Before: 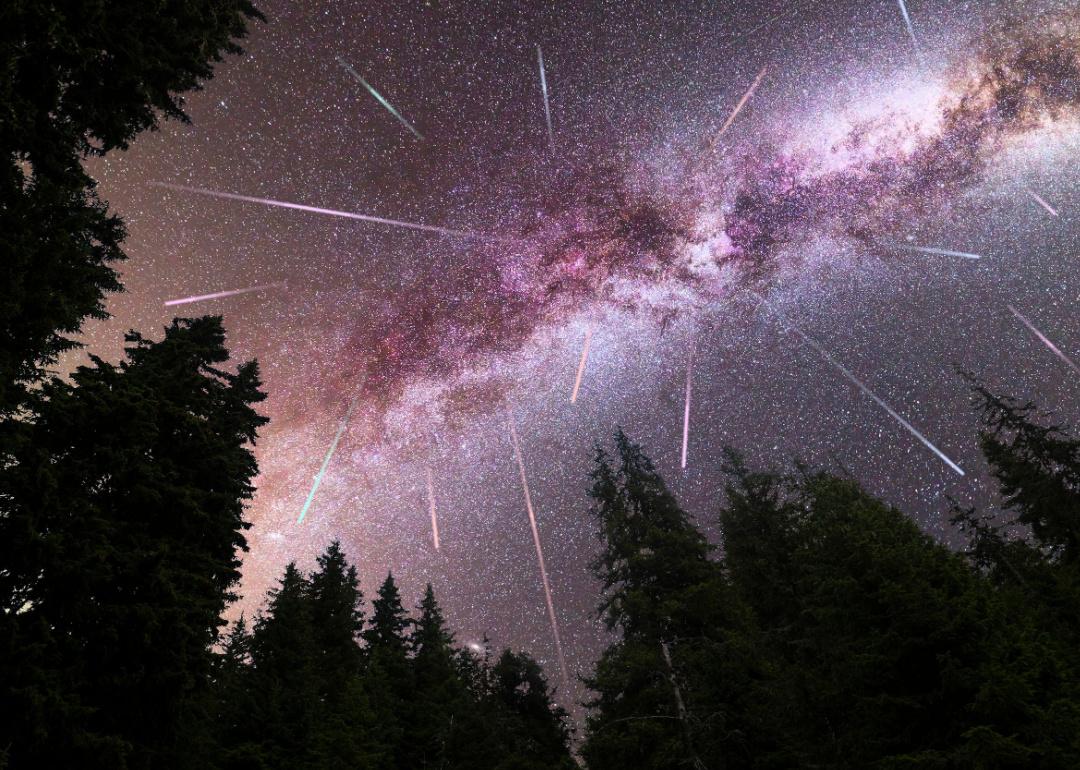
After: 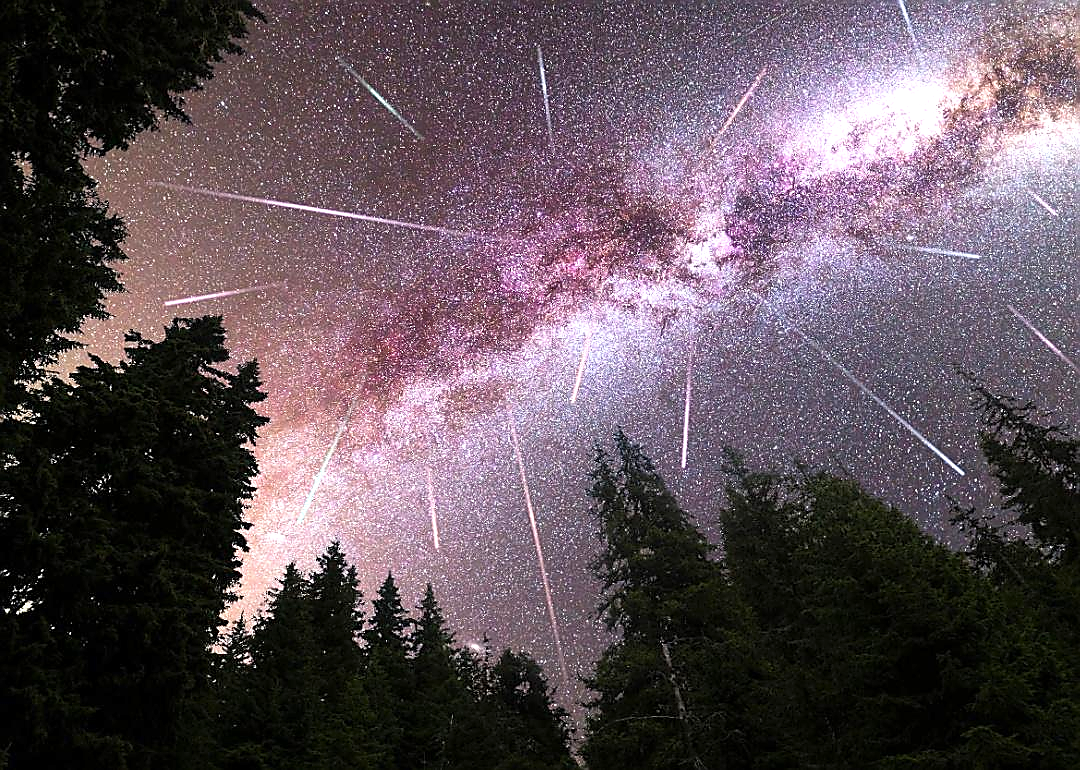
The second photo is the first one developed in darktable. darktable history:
rotate and perspective: automatic cropping off
exposure: exposure 0.6 EV, compensate highlight preservation false
sharpen: radius 1.4, amount 1.25, threshold 0.7
